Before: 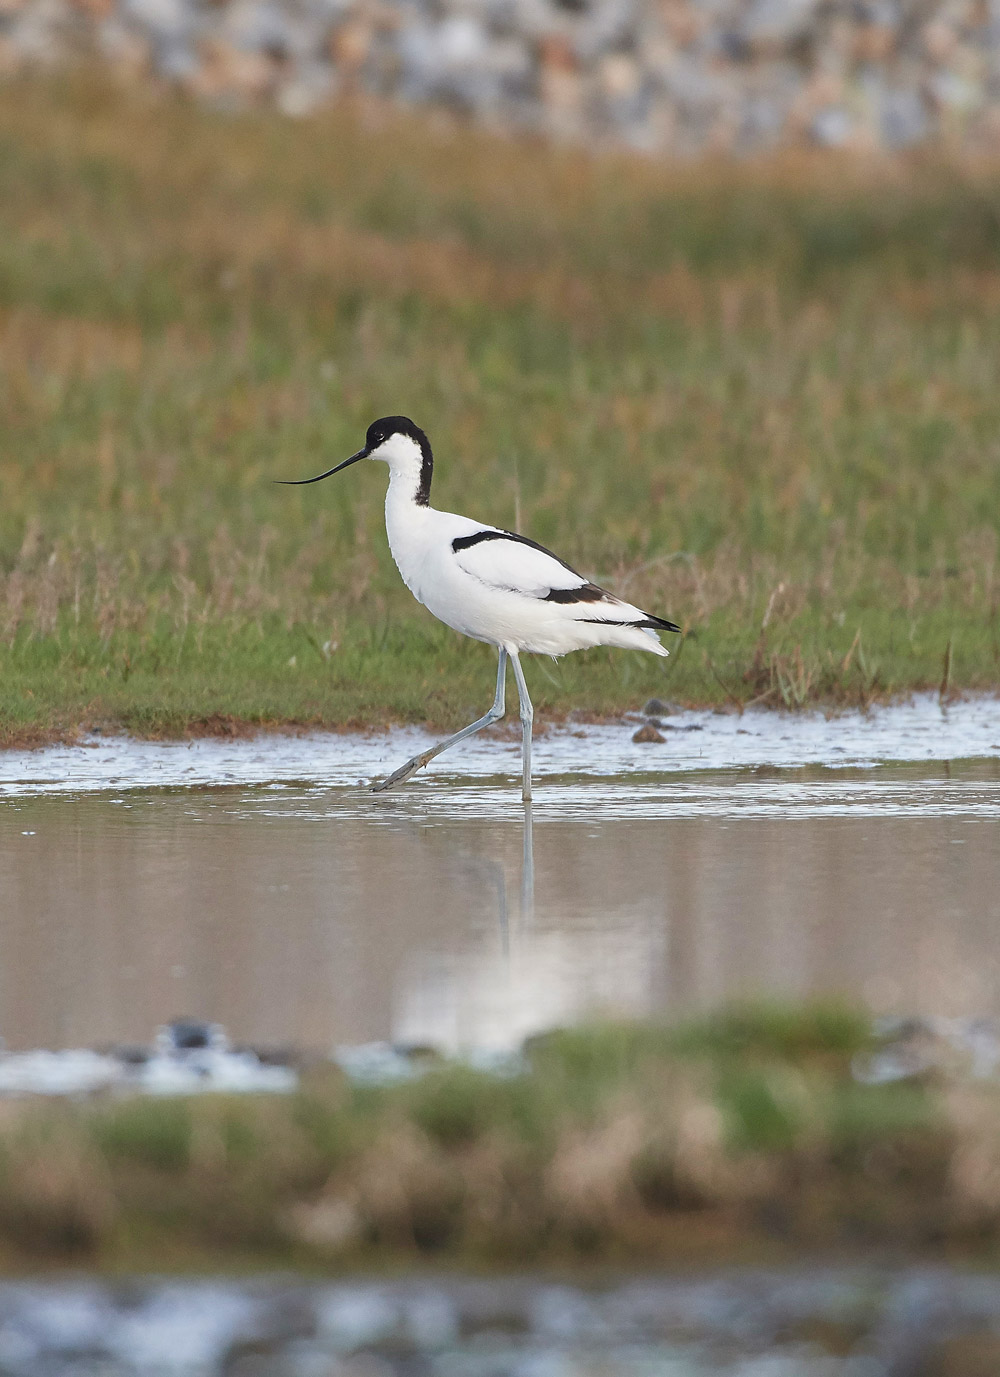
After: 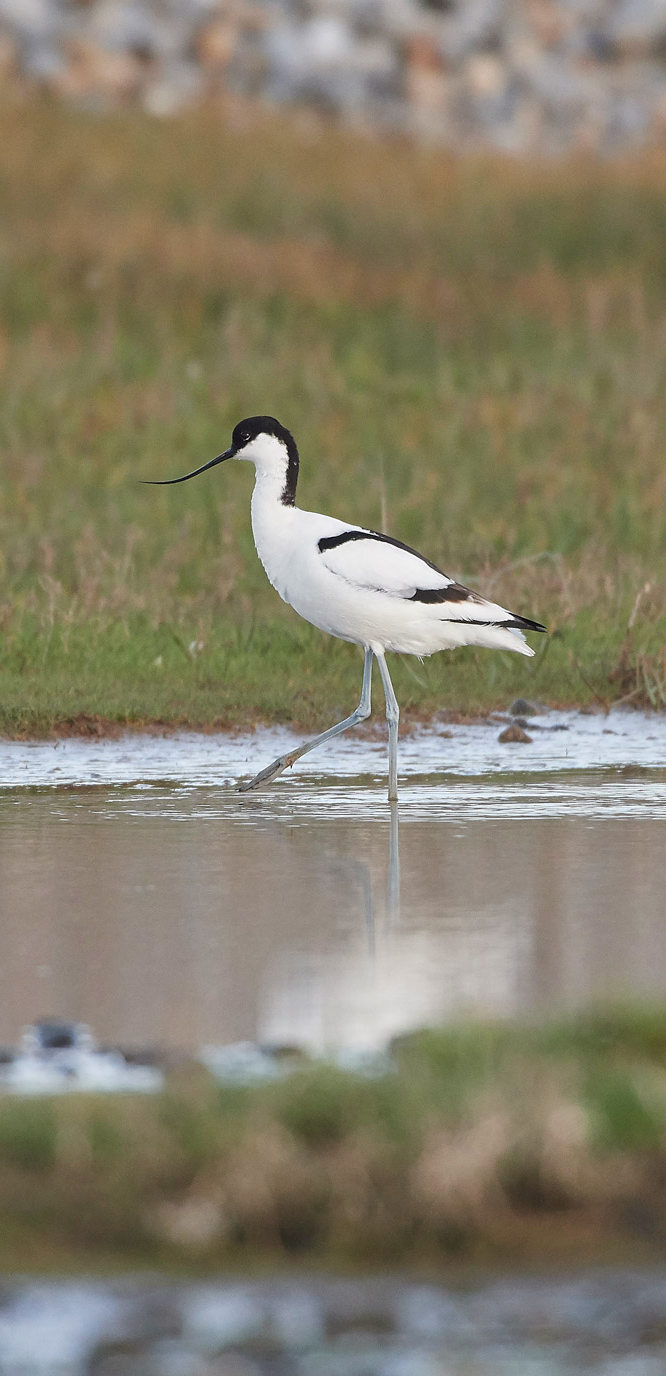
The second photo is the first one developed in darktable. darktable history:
crop and rotate: left 13.438%, right 19.928%
